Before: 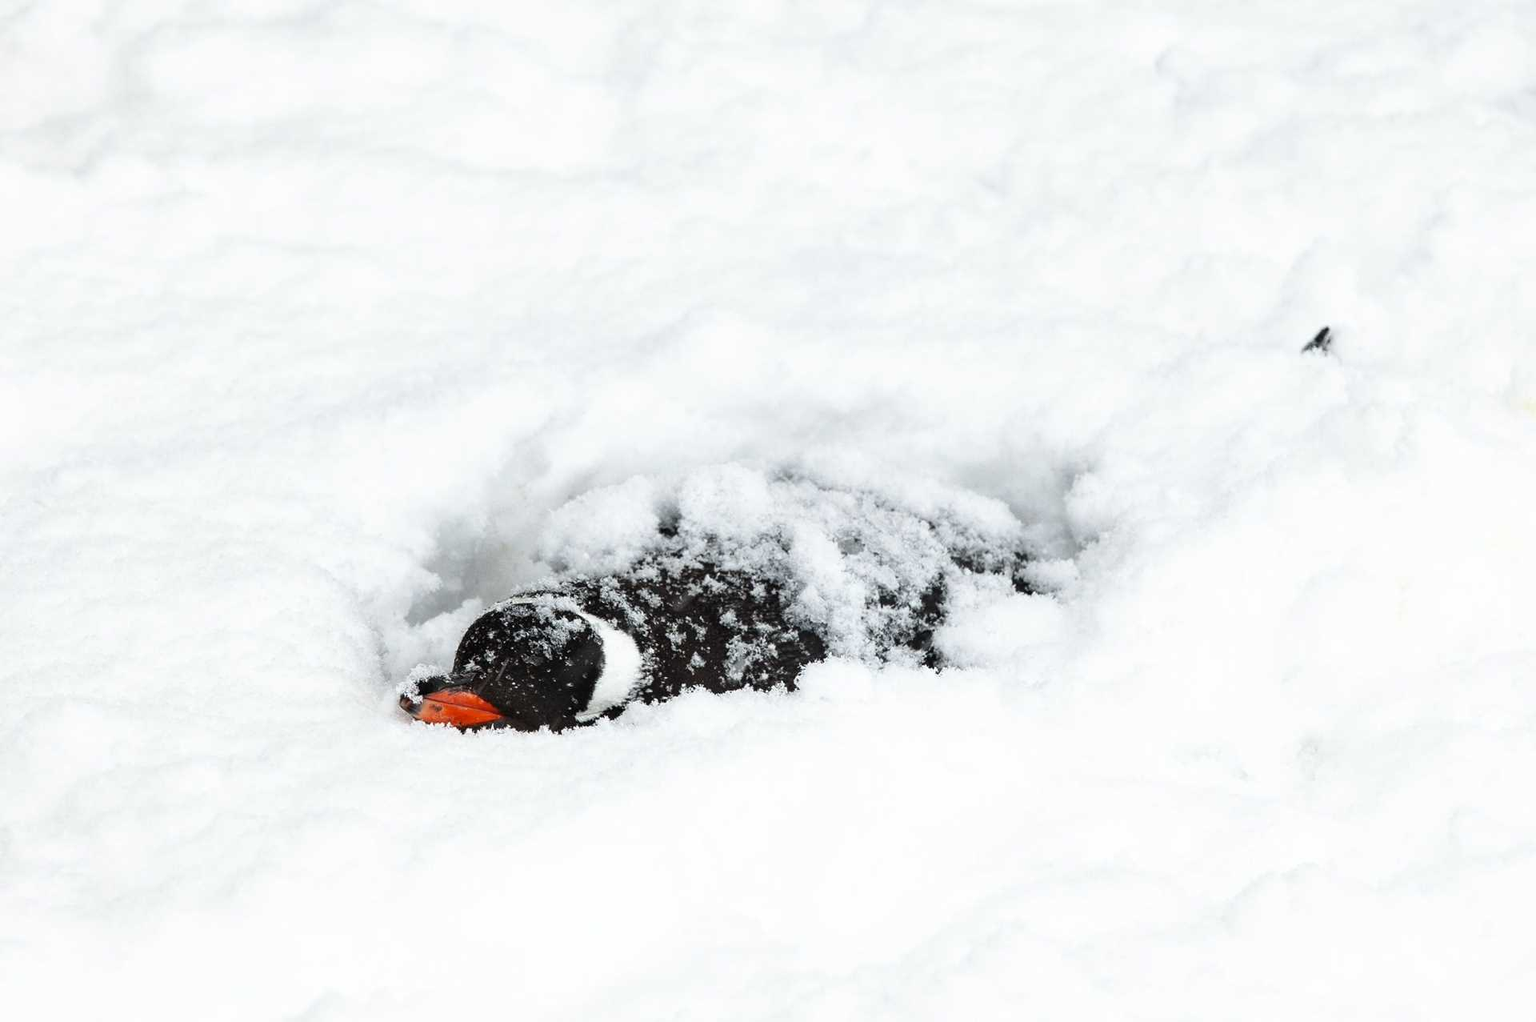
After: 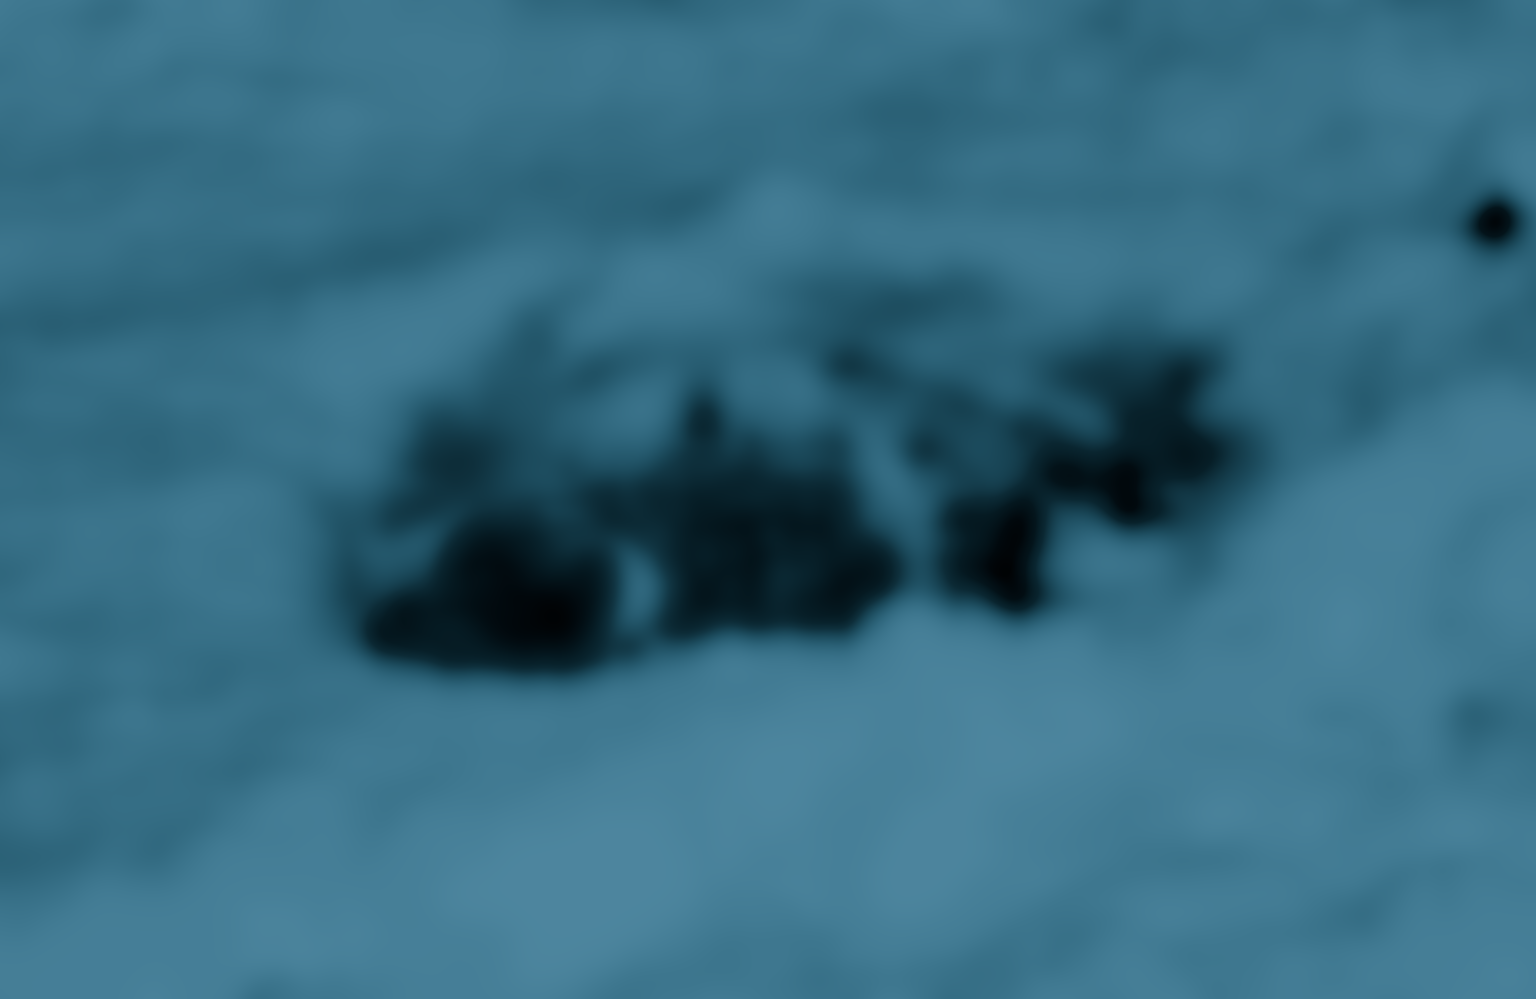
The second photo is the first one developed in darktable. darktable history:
shadows and highlights: shadows 20.91, highlights -82.73, soften with gaussian
white balance: red 0.984, blue 1.059
rotate and perspective: rotation 1.57°, crop left 0.018, crop right 0.982, crop top 0.039, crop bottom 0.961
split-toning: shadows › hue 212.4°, balance -70
lowpass: radius 16, unbound 0
sharpen: on, module defaults
crop and rotate: left 4.842%, top 15.51%, right 10.668%
colorize: hue 194.4°, saturation 29%, source mix 61.75%, lightness 3.98%, version 1
